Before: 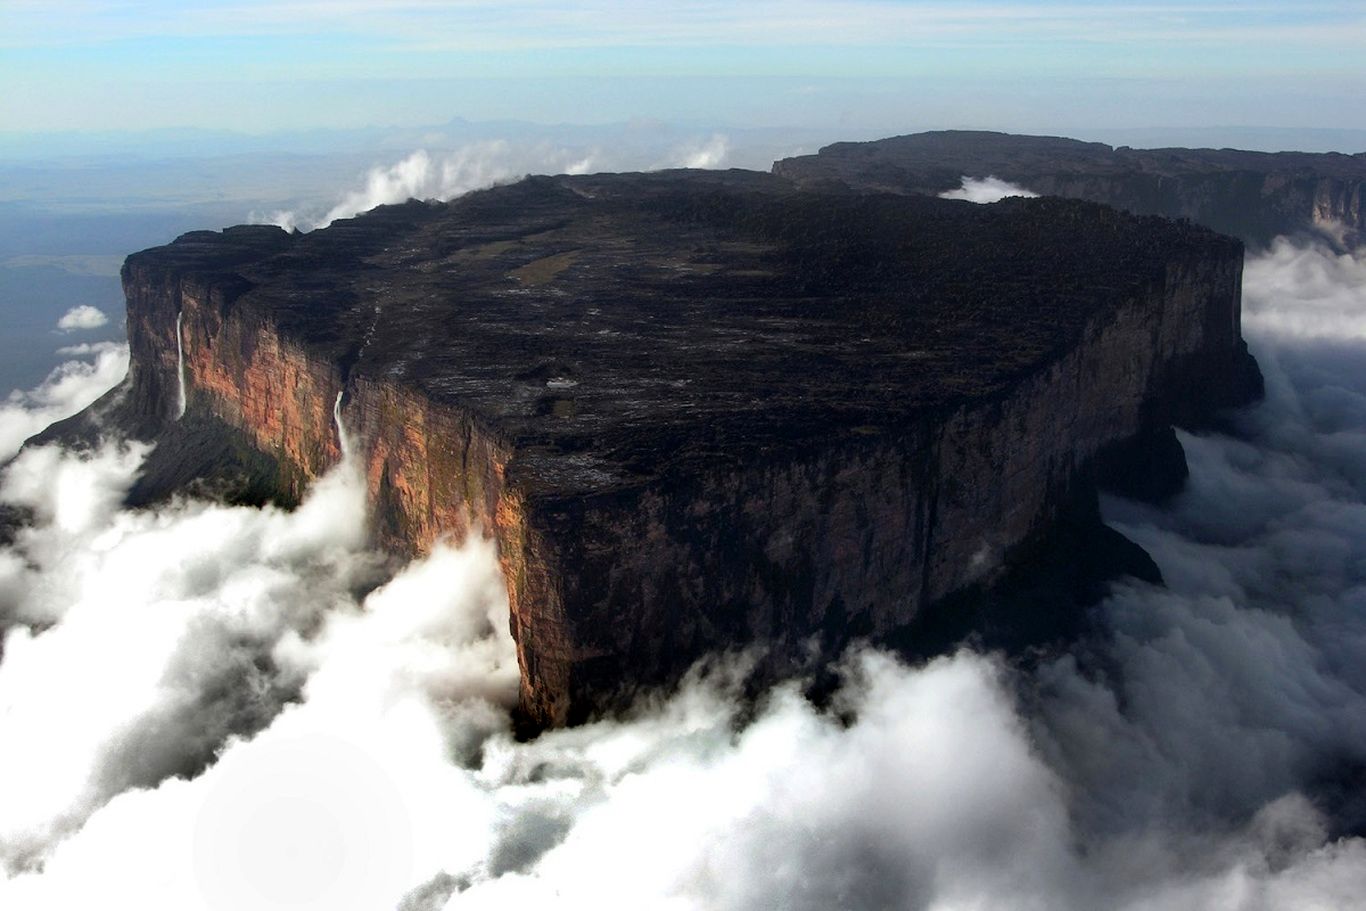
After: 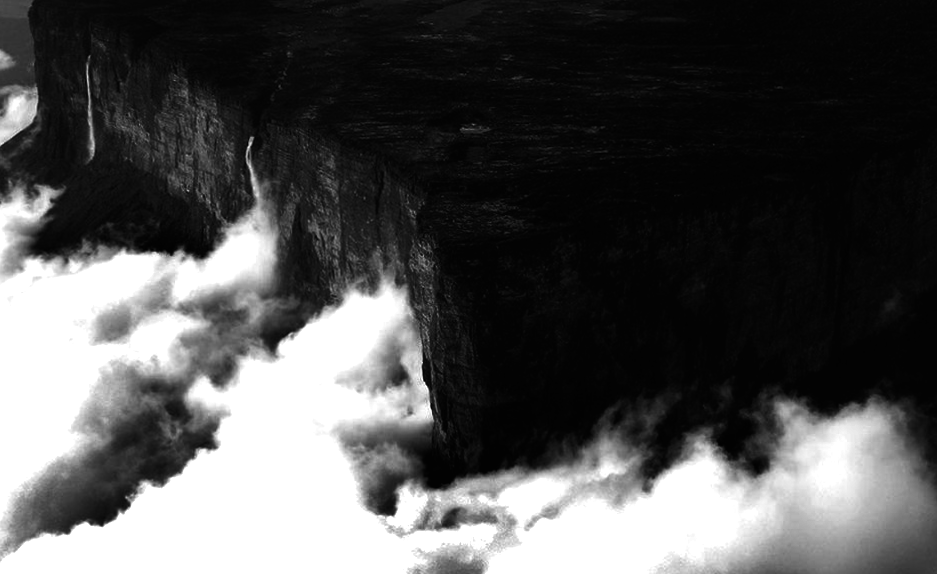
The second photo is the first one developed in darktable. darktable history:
crop: left 6.488%, top 27.668%, right 24.183%, bottom 8.656%
contrast brightness saturation: contrast -0.03, brightness -0.59, saturation -1
color balance: lift [1.016, 0.983, 1, 1.017], gamma [0.958, 1, 1, 1], gain [0.981, 1.007, 0.993, 1.002], input saturation 118.26%, contrast 13.43%, contrast fulcrum 21.62%, output saturation 82.76%
rotate and perspective: rotation 0.174°, lens shift (vertical) 0.013, lens shift (horizontal) 0.019, shear 0.001, automatic cropping original format, crop left 0.007, crop right 0.991, crop top 0.016, crop bottom 0.997
